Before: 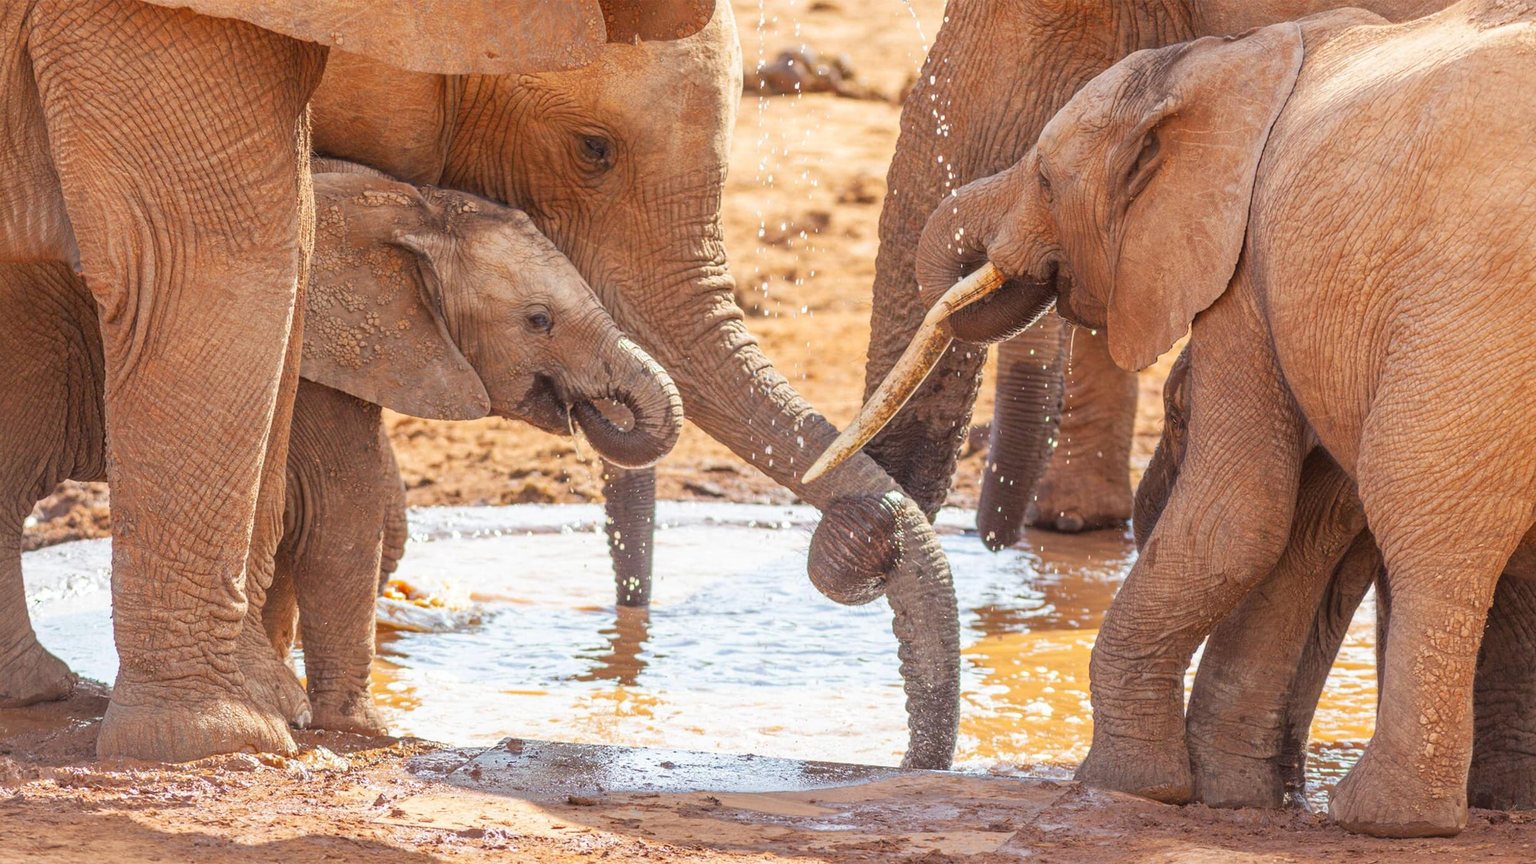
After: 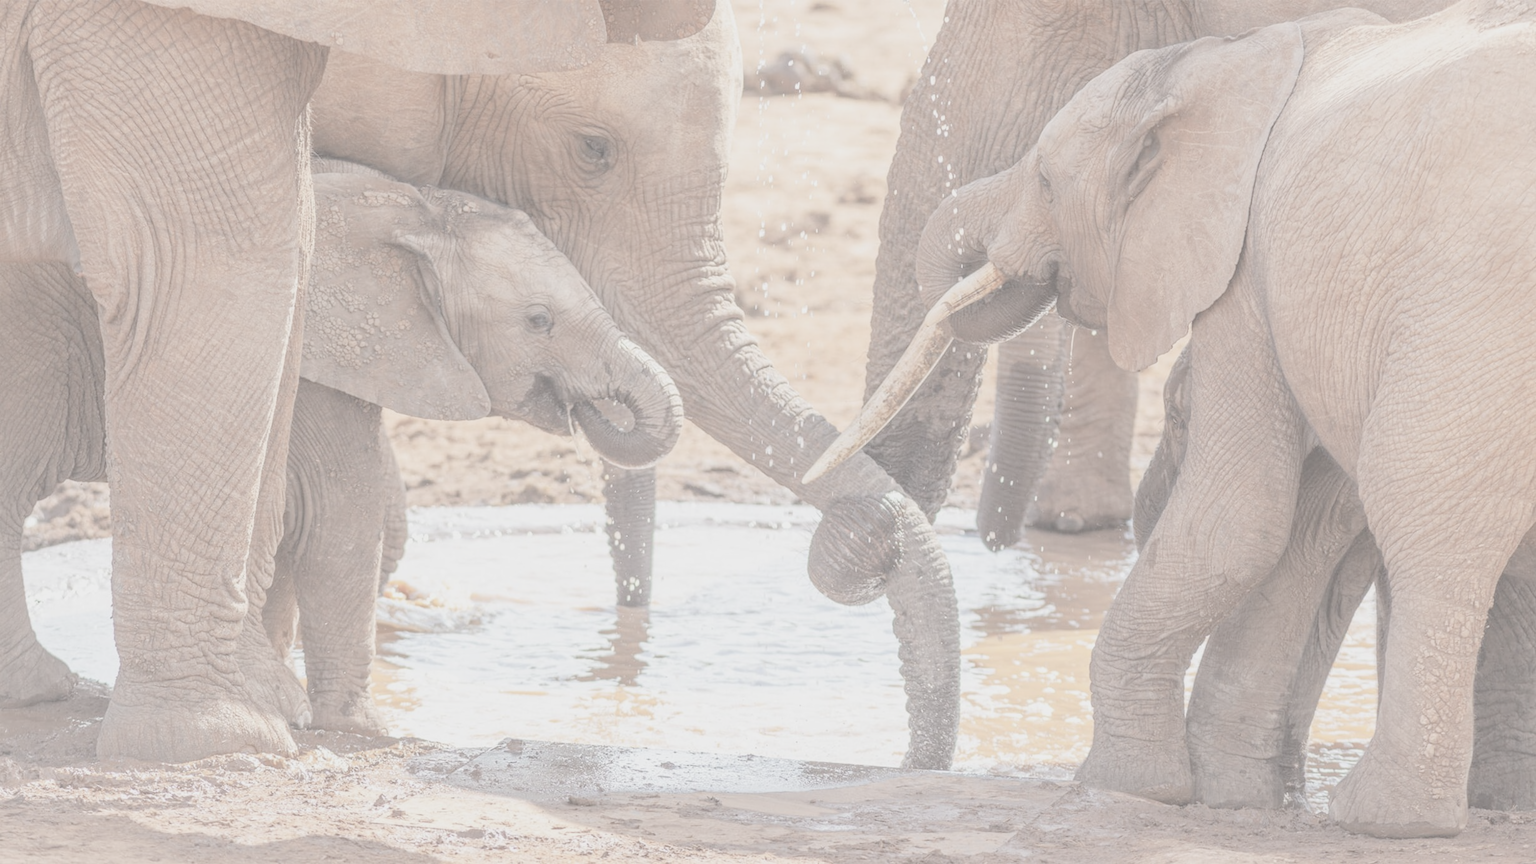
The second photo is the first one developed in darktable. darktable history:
contrast brightness saturation: contrast -0.305, brightness 0.73, saturation -0.785
